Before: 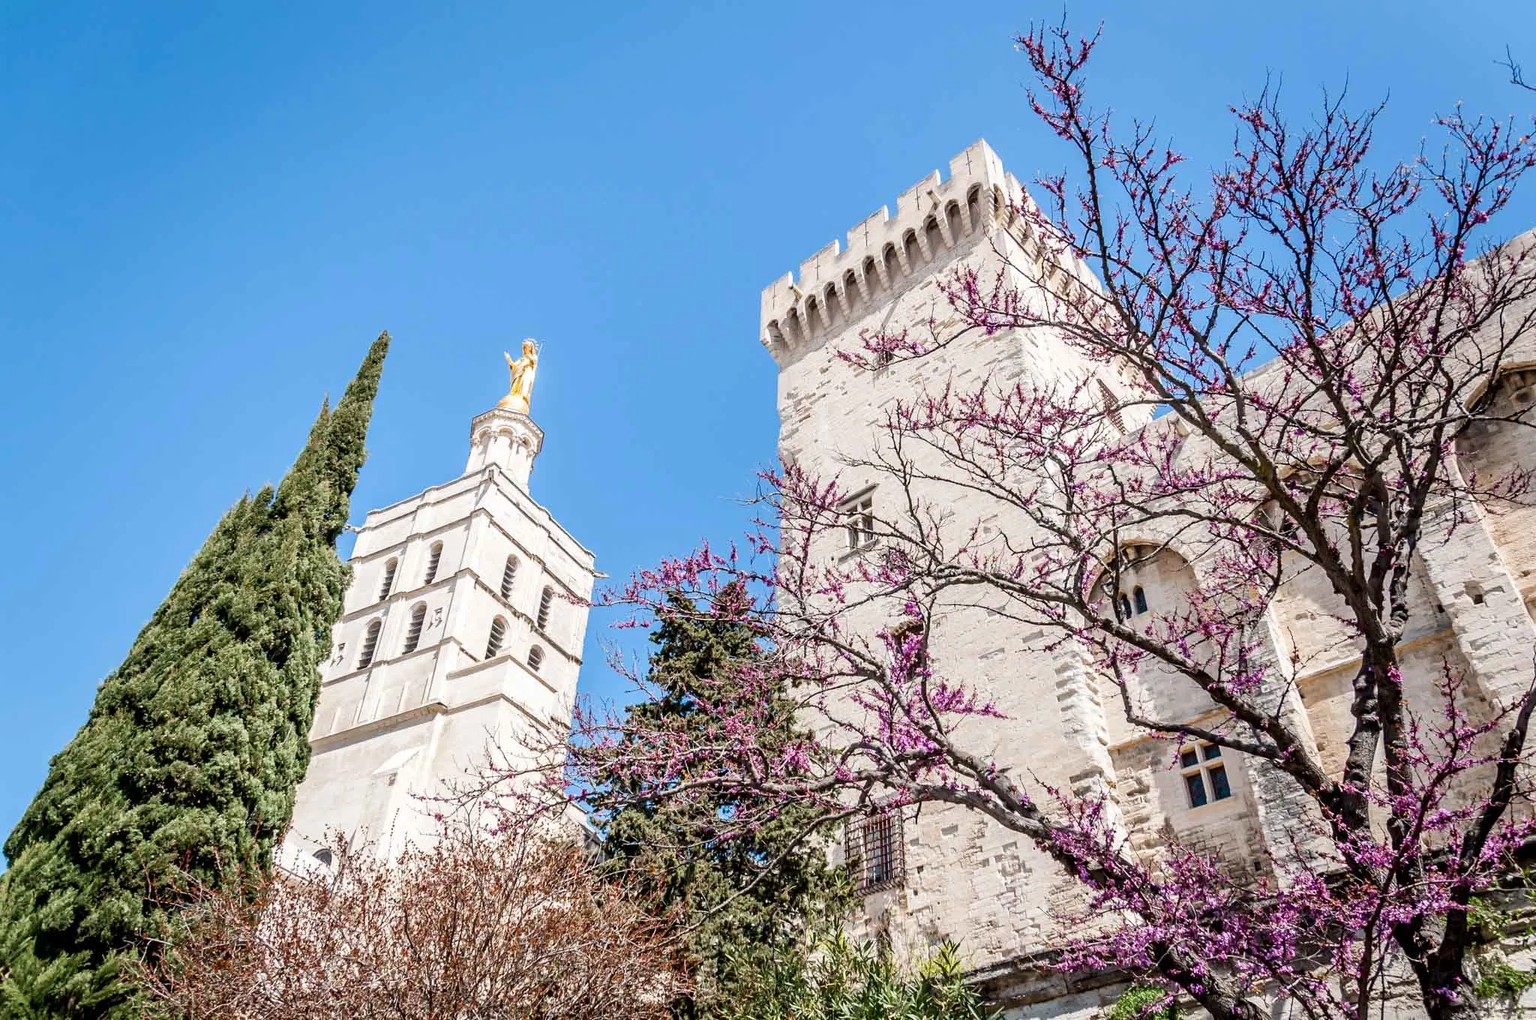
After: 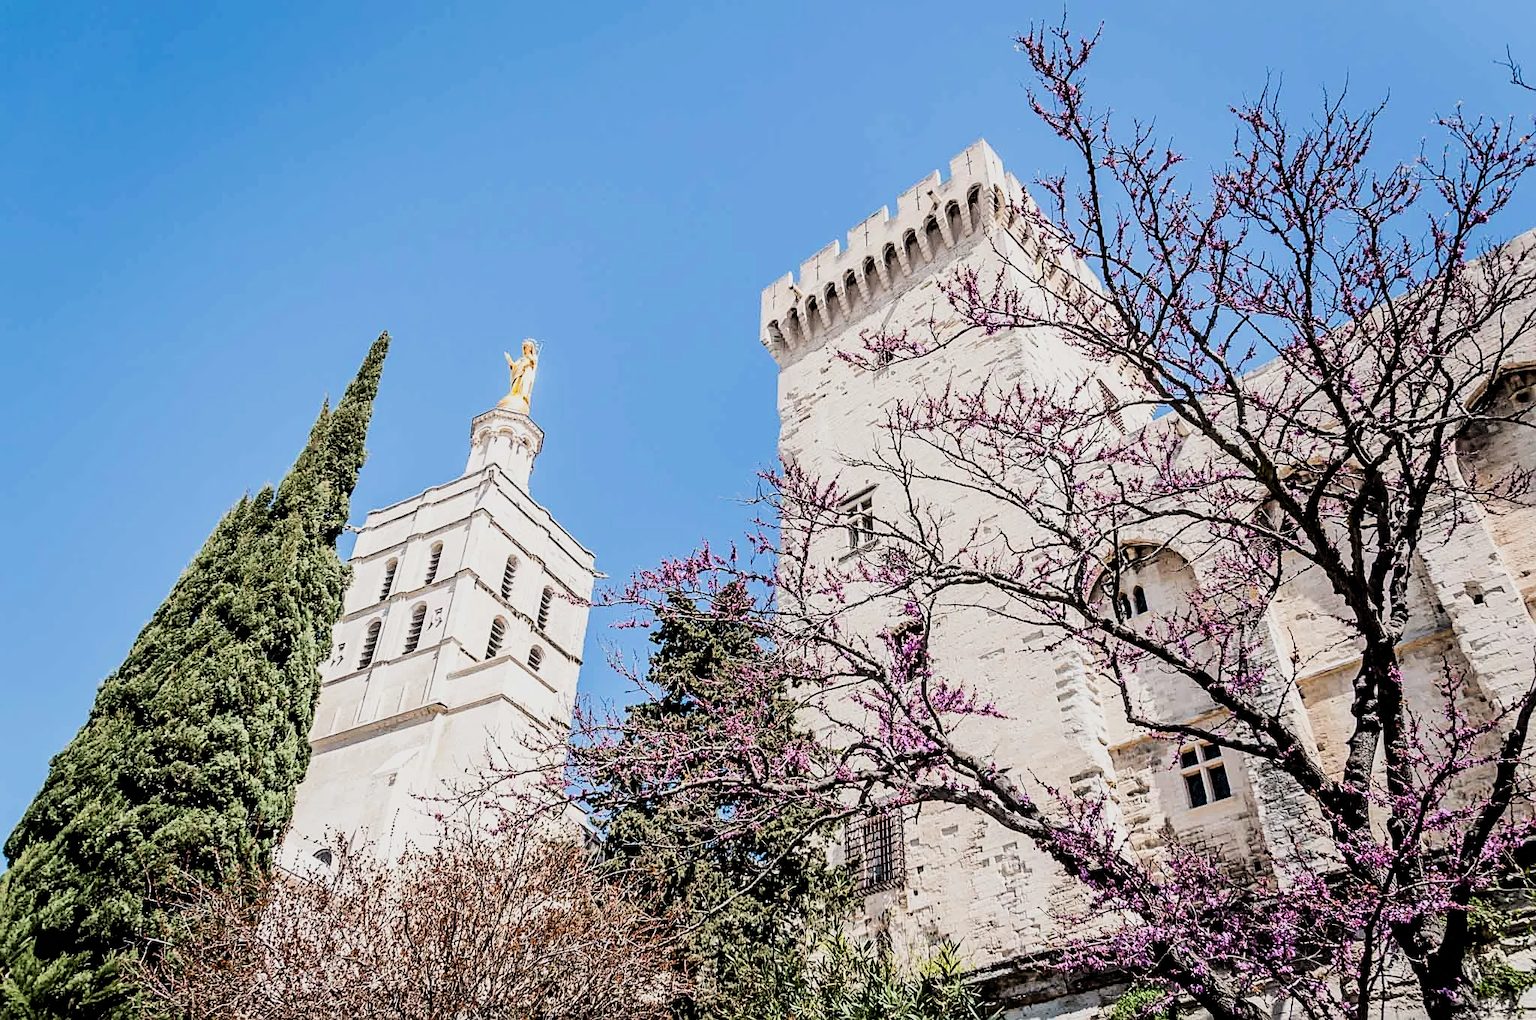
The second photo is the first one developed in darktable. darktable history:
filmic rgb: black relative exposure -4.97 EV, white relative exposure 3.97 EV, hardness 2.87, contrast 1.385
sharpen: on, module defaults
